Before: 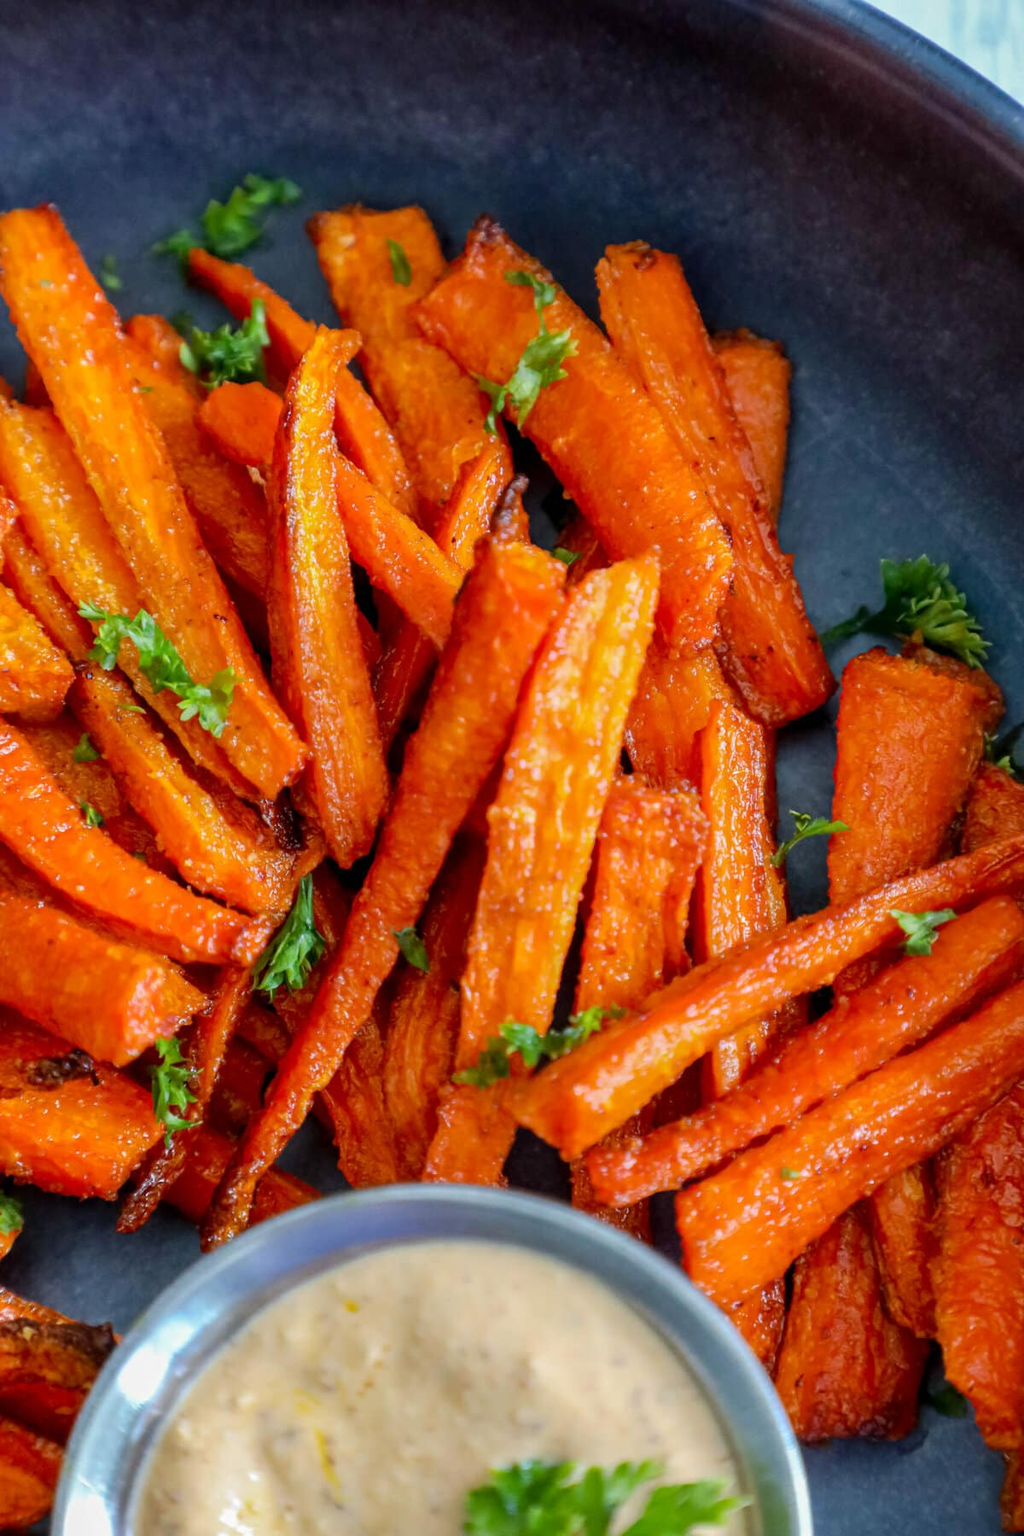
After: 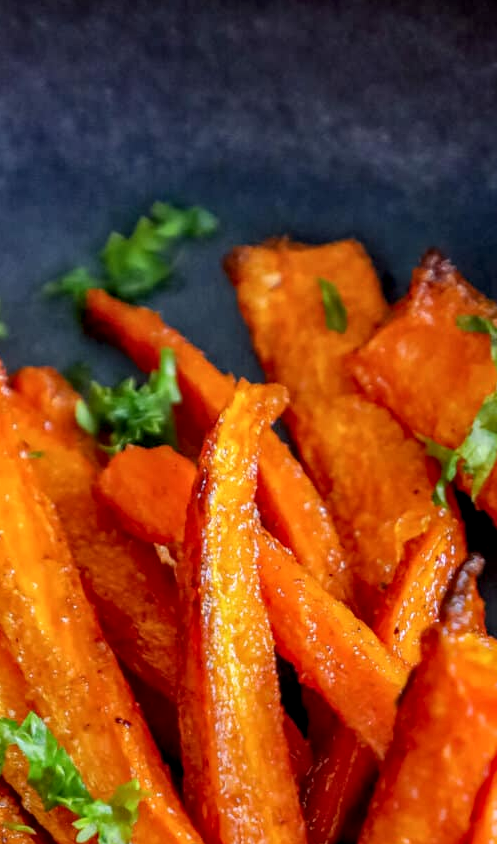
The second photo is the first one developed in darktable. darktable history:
local contrast: detail 130%
crop and rotate: left 11.256%, top 0.117%, right 47.3%, bottom 52.986%
